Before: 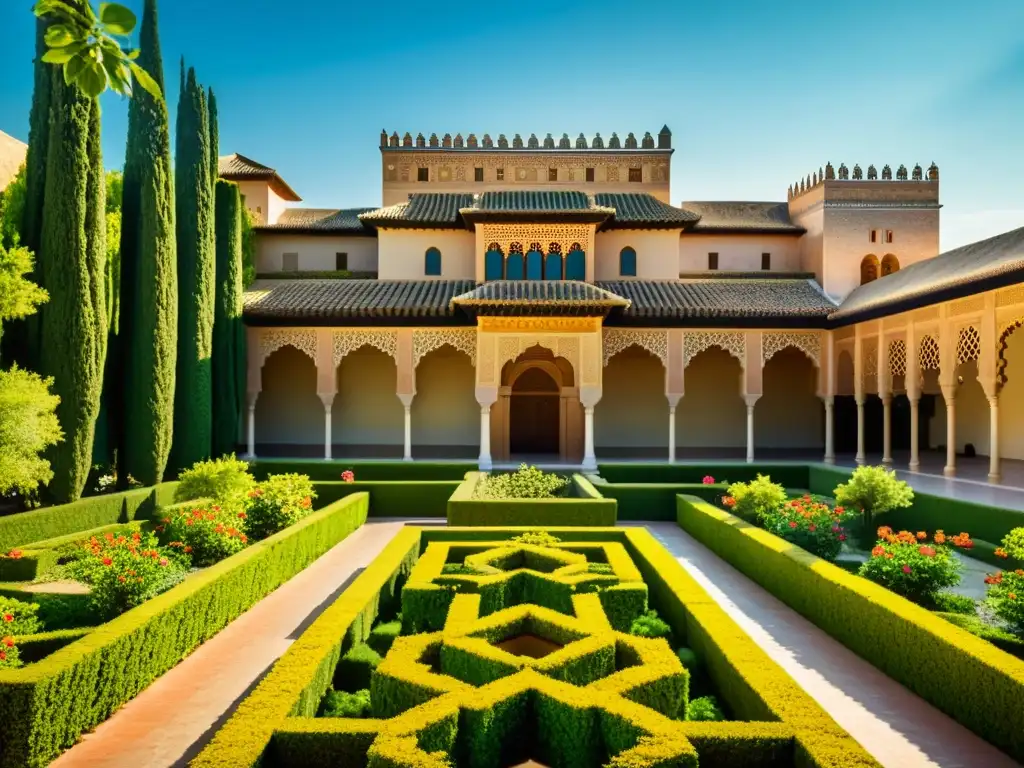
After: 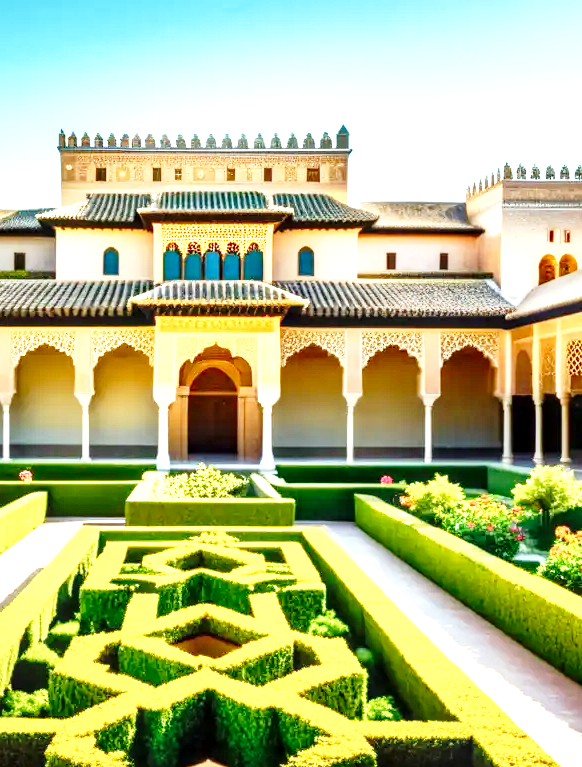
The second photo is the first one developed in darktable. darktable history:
crop: left 31.481%, top 0.022%, right 11.591%
local contrast: detail 150%
exposure: black level correction 0, exposure 1.199 EV, compensate exposure bias true, compensate highlight preservation false
base curve: curves: ch0 [(0, 0) (0.028, 0.03) (0.121, 0.232) (0.46, 0.748) (0.859, 0.968) (1, 1)], preserve colors none
tone equalizer: on, module defaults
